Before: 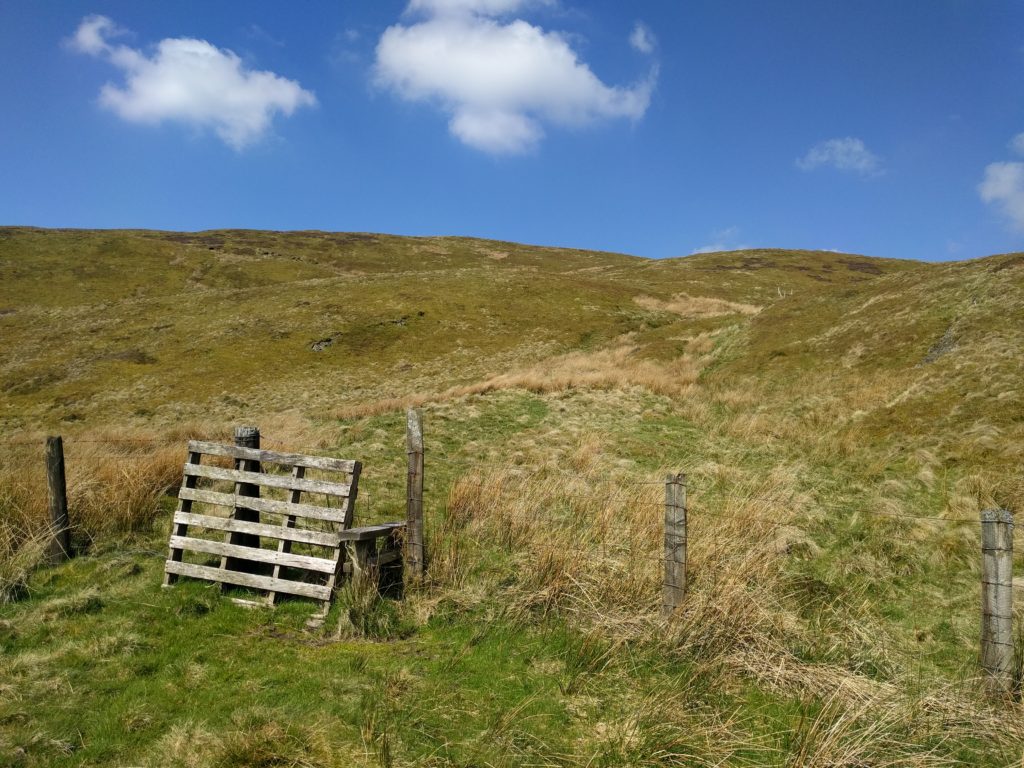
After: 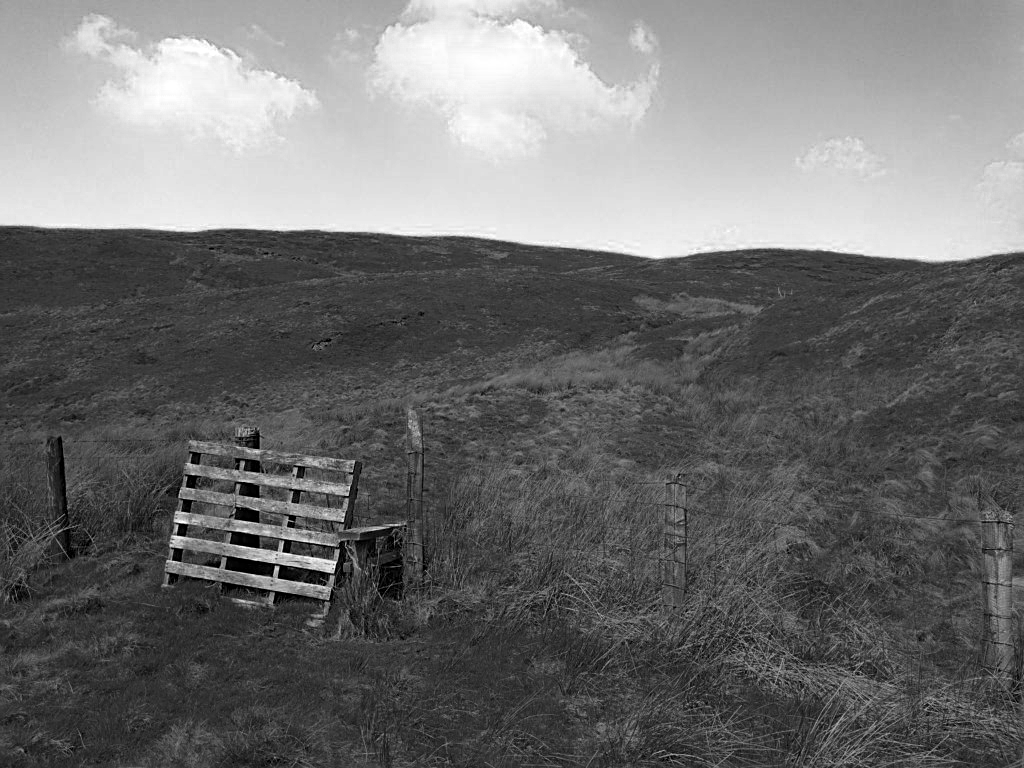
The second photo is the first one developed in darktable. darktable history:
color zones: curves: ch0 [(0.287, 0.048) (0.493, 0.484) (0.737, 0.816)]; ch1 [(0, 0) (0.143, 0) (0.286, 0) (0.429, 0) (0.571, 0) (0.714, 0) (0.857, 0)]
sharpen: on, module defaults
